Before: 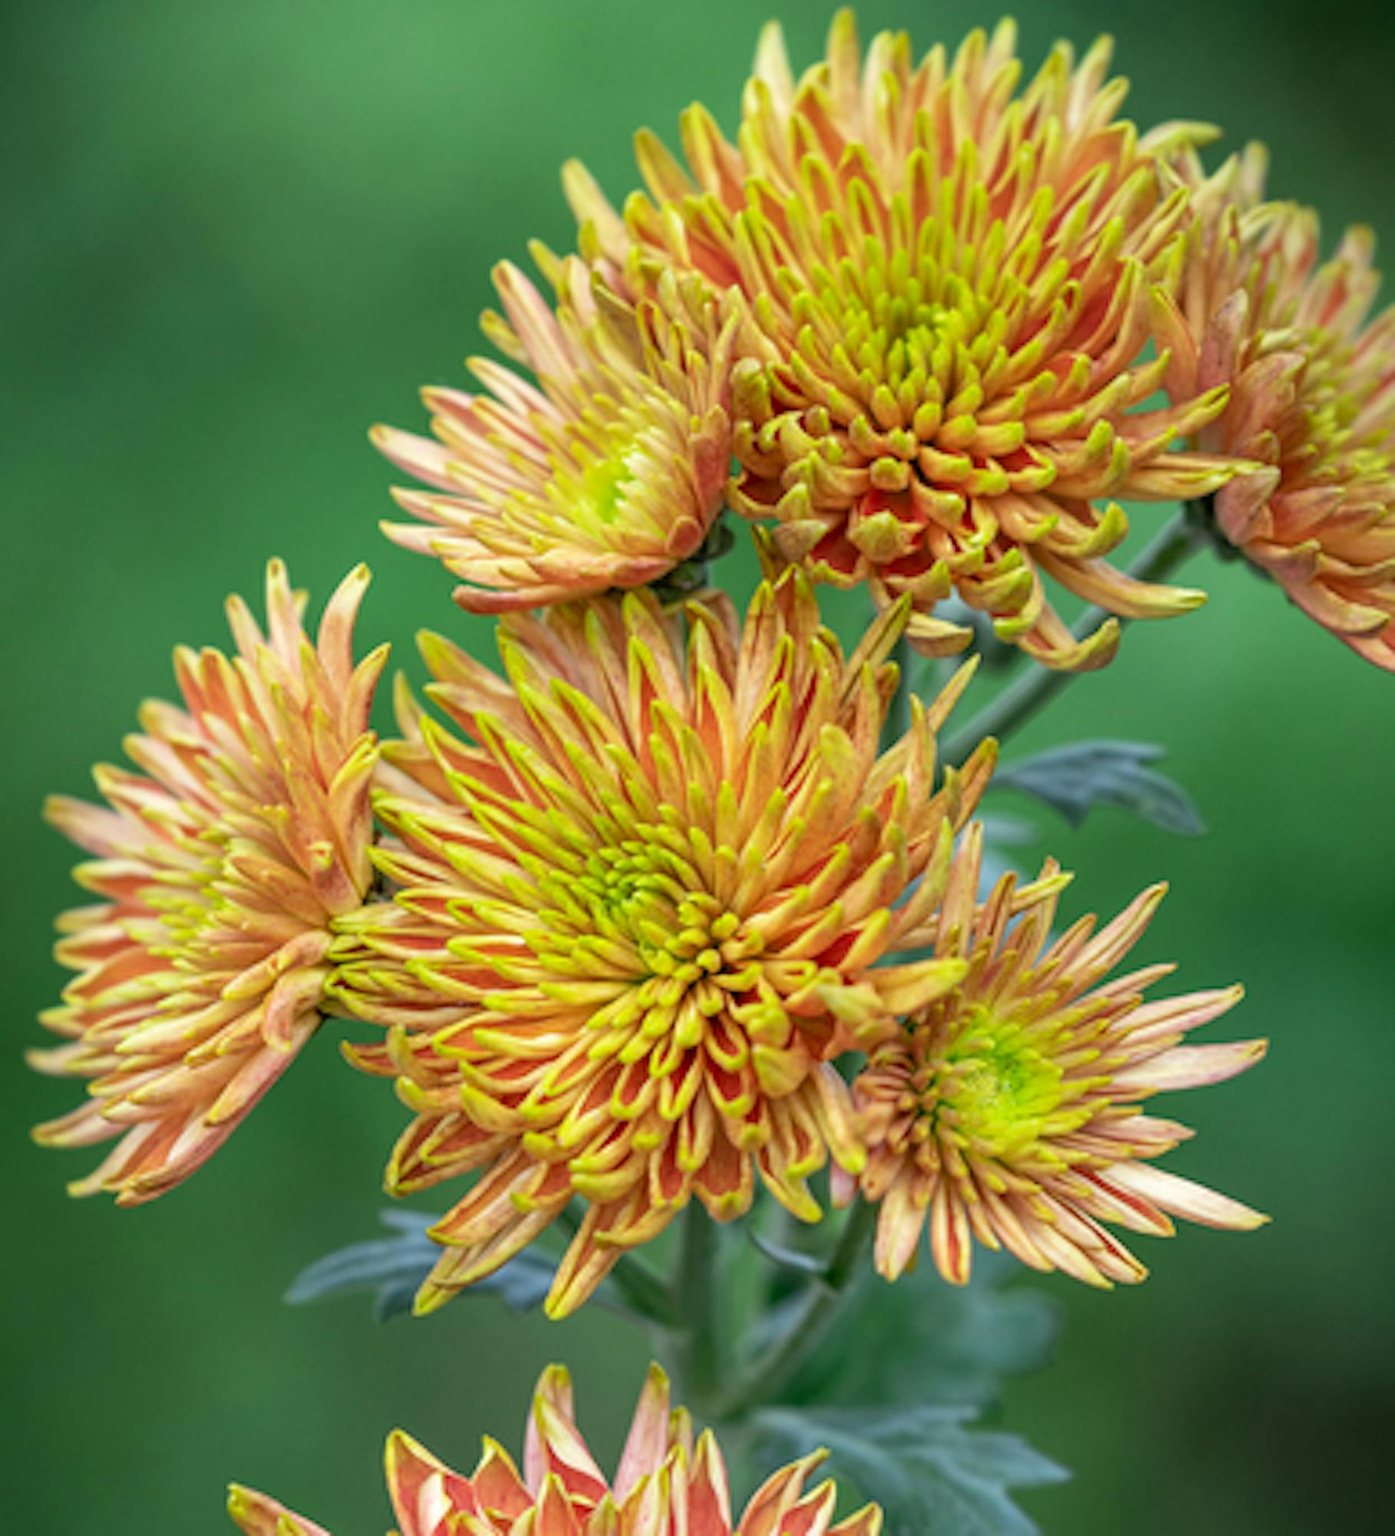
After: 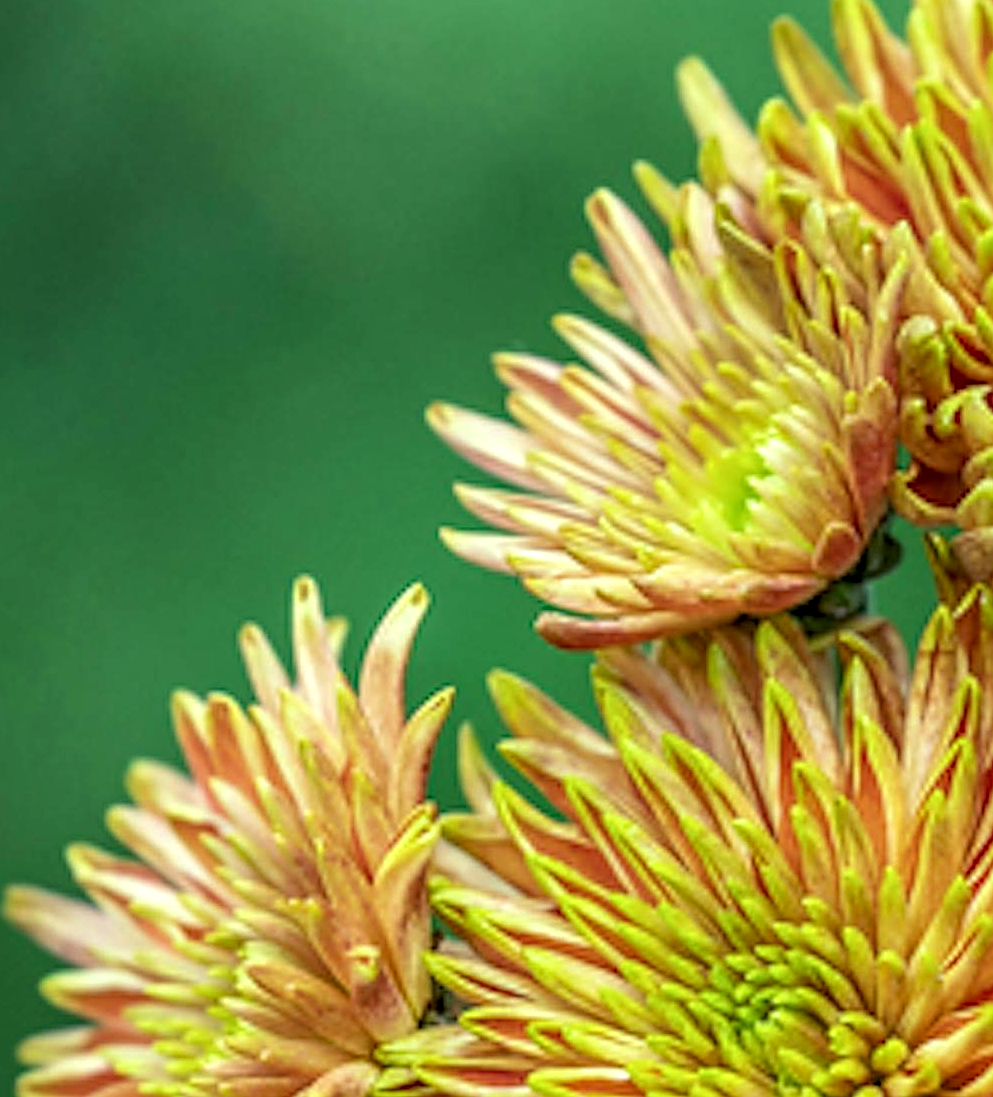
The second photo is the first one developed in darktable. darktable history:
color correction: highlights a* -6.69, highlights b* 0.49
sharpen: on, module defaults
exposure: compensate highlight preservation false
local contrast: highlights 61%, detail 143%, midtone range 0.428
crop and rotate: left 3.047%, top 7.509%, right 42.236%, bottom 37.598%
